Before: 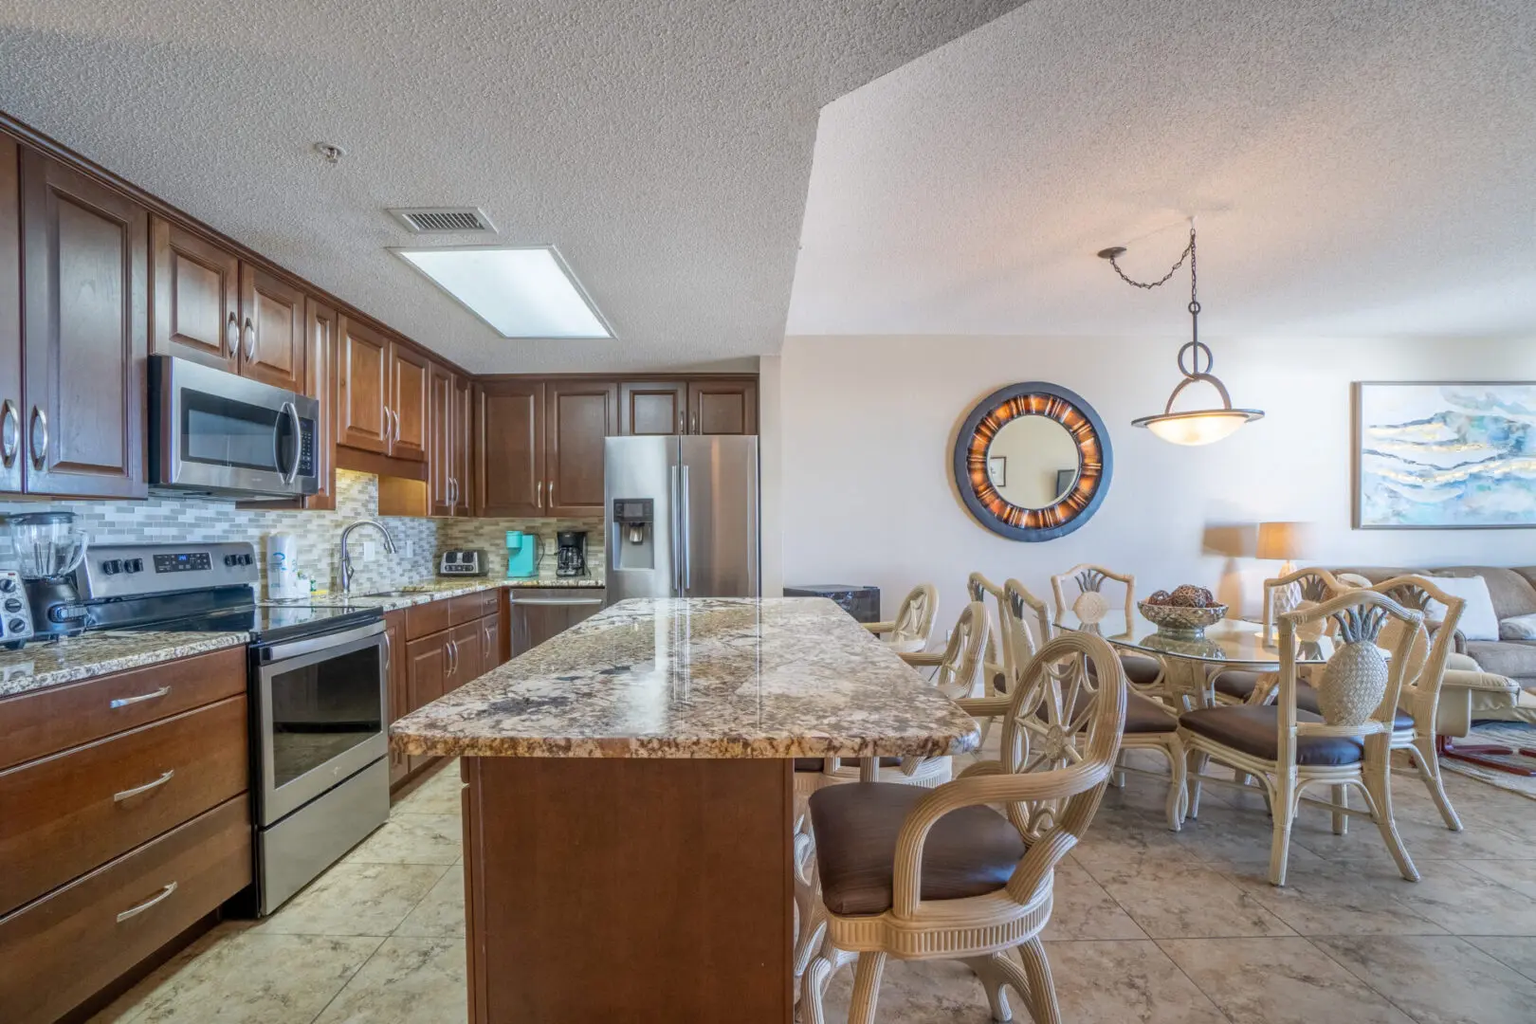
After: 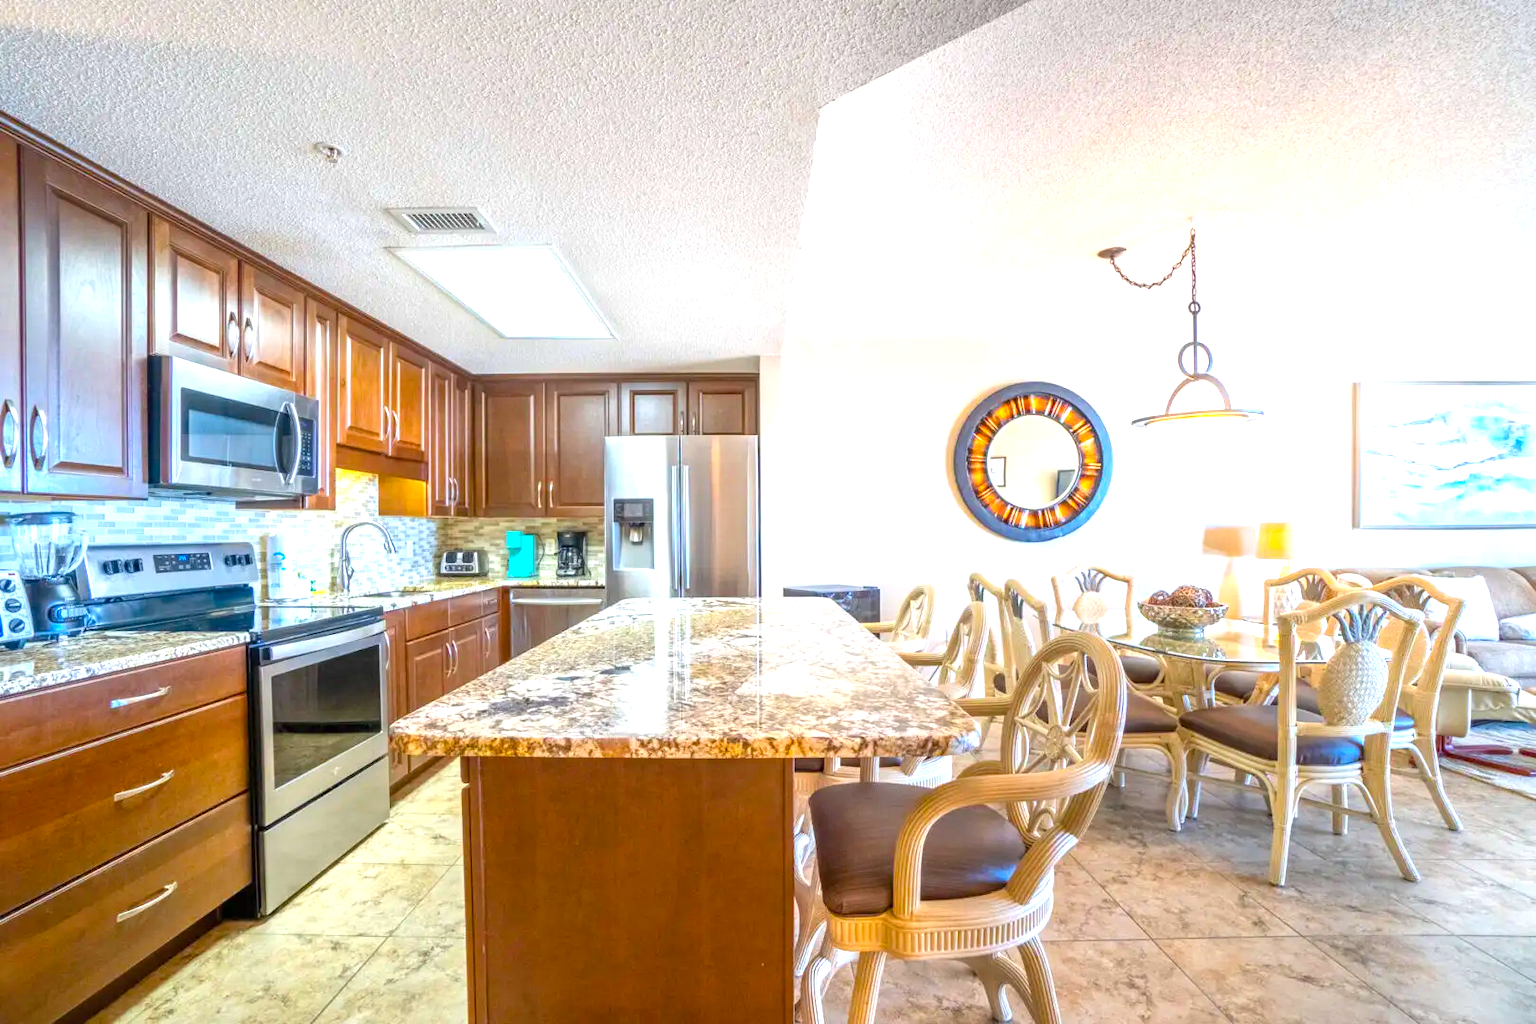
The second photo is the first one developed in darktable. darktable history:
exposure: black level correction 0, exposure 1.2 EV, compensate highlight preservation false
color balance rgb: linear chroma grading › global chroma 15%, perceptual saturation grading › global saturation 30%
